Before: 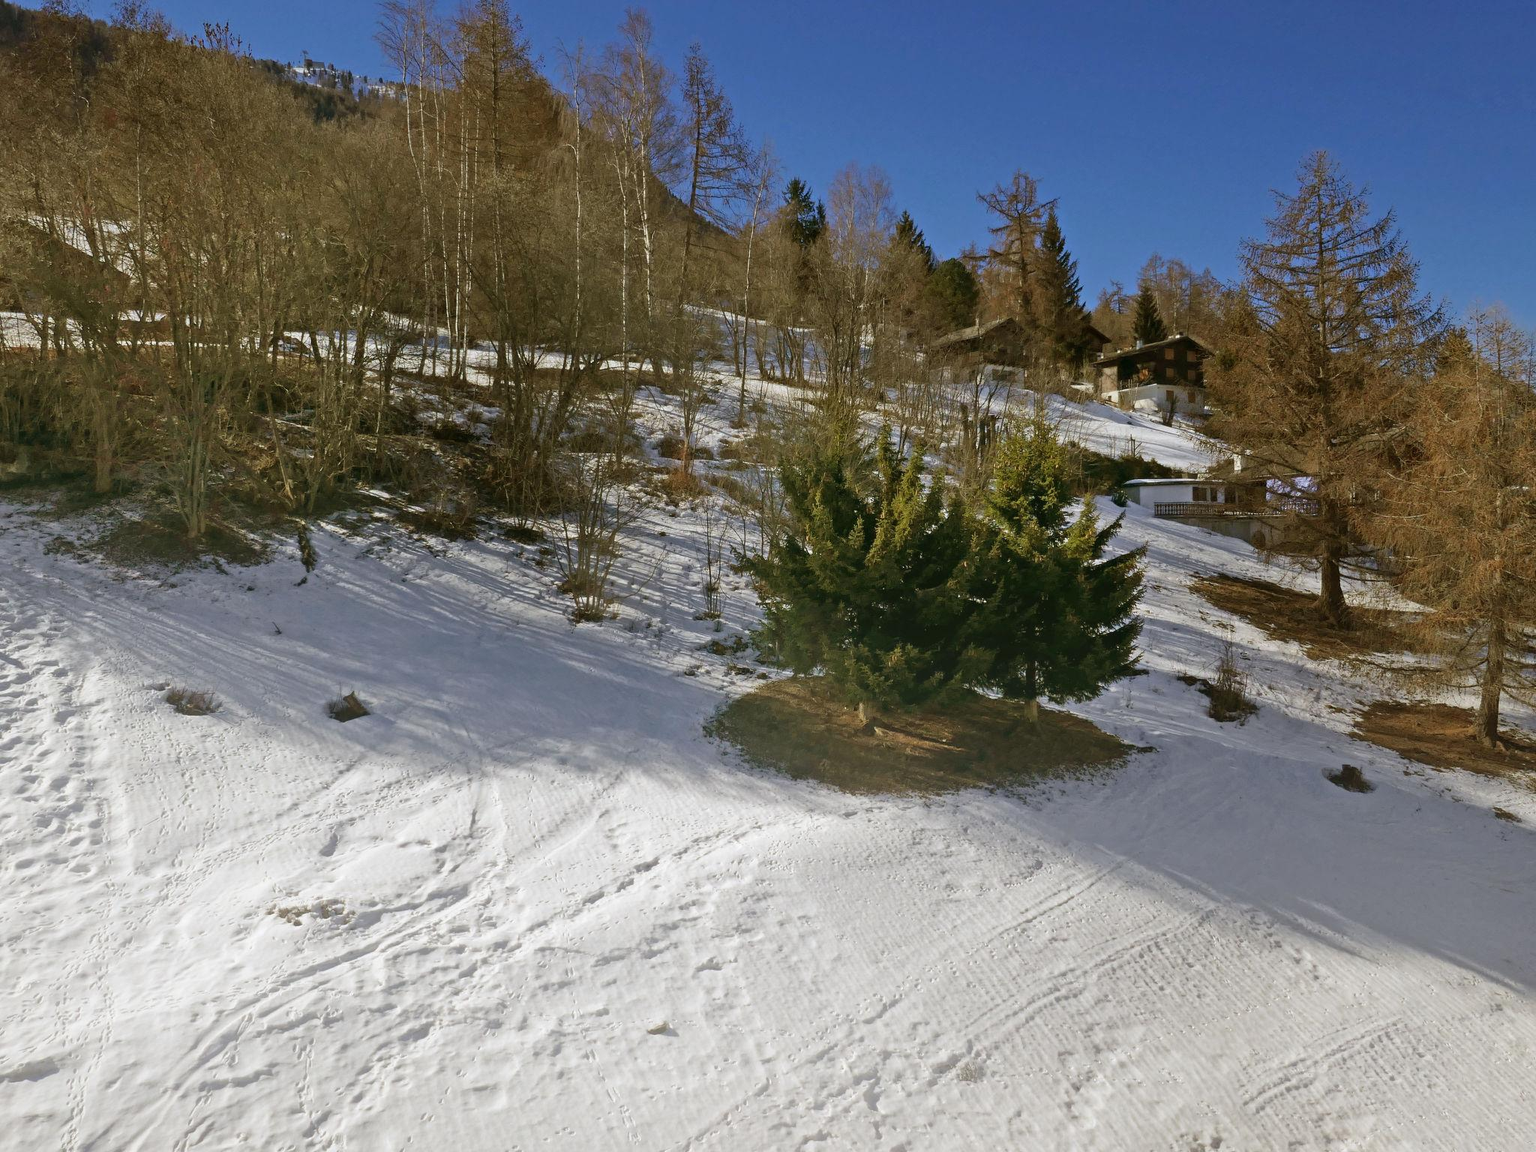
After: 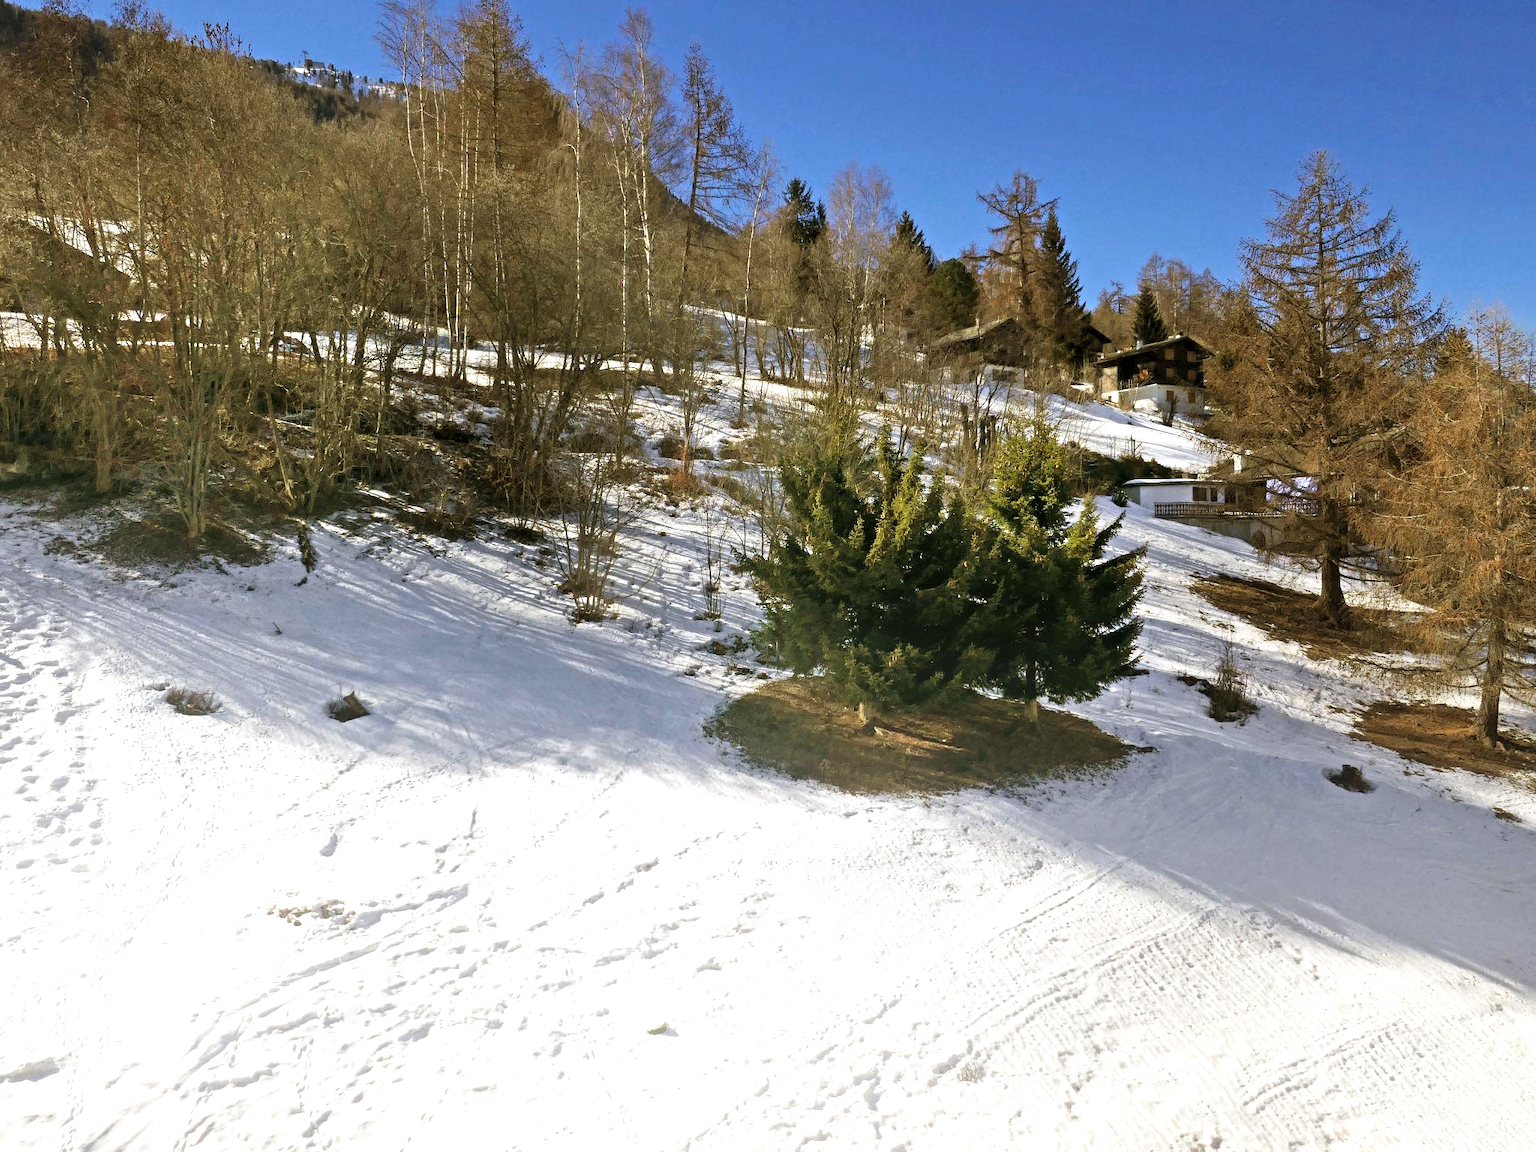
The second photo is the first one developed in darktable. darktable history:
base curve: curves: ch0 [(0, 0) (0.557, 0.834) (1, 1)], preserve colors none
levels: levels [0.062, 0.494, 0.925]
